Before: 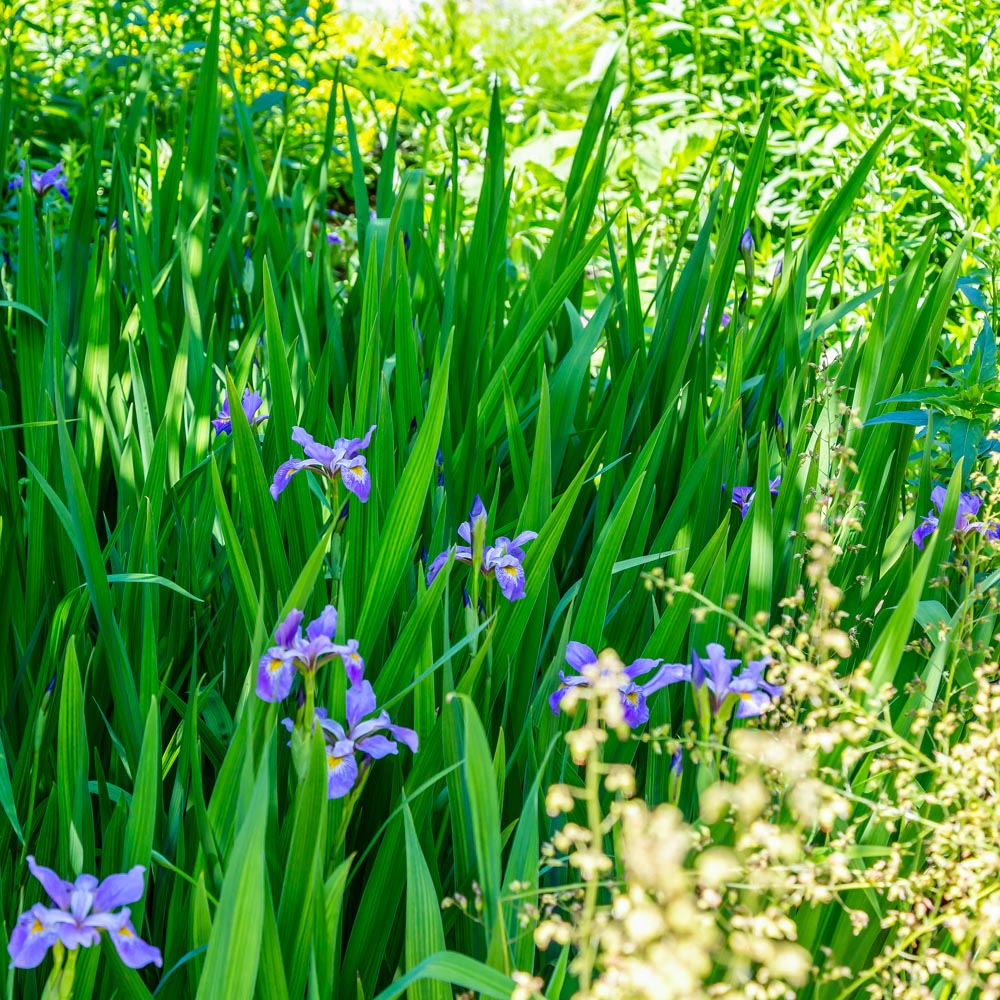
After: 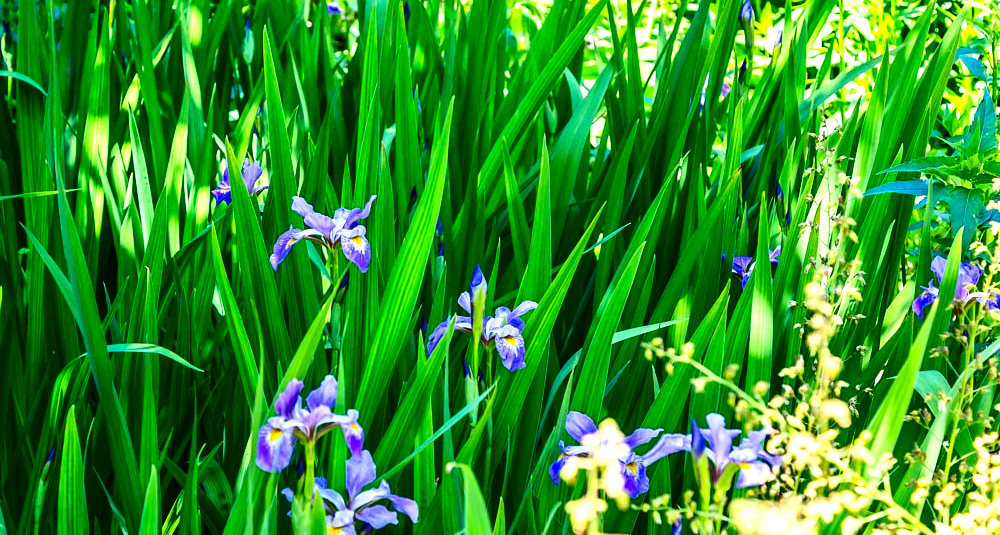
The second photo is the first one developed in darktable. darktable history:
crop and rotate: top 23.043%, bottom 23.437%
exposure: exposure 0.74 EV, compensate highlight preservation false
contrast brightness saturation: contrast 0.19, brightness -0.24, saturation 0.11
